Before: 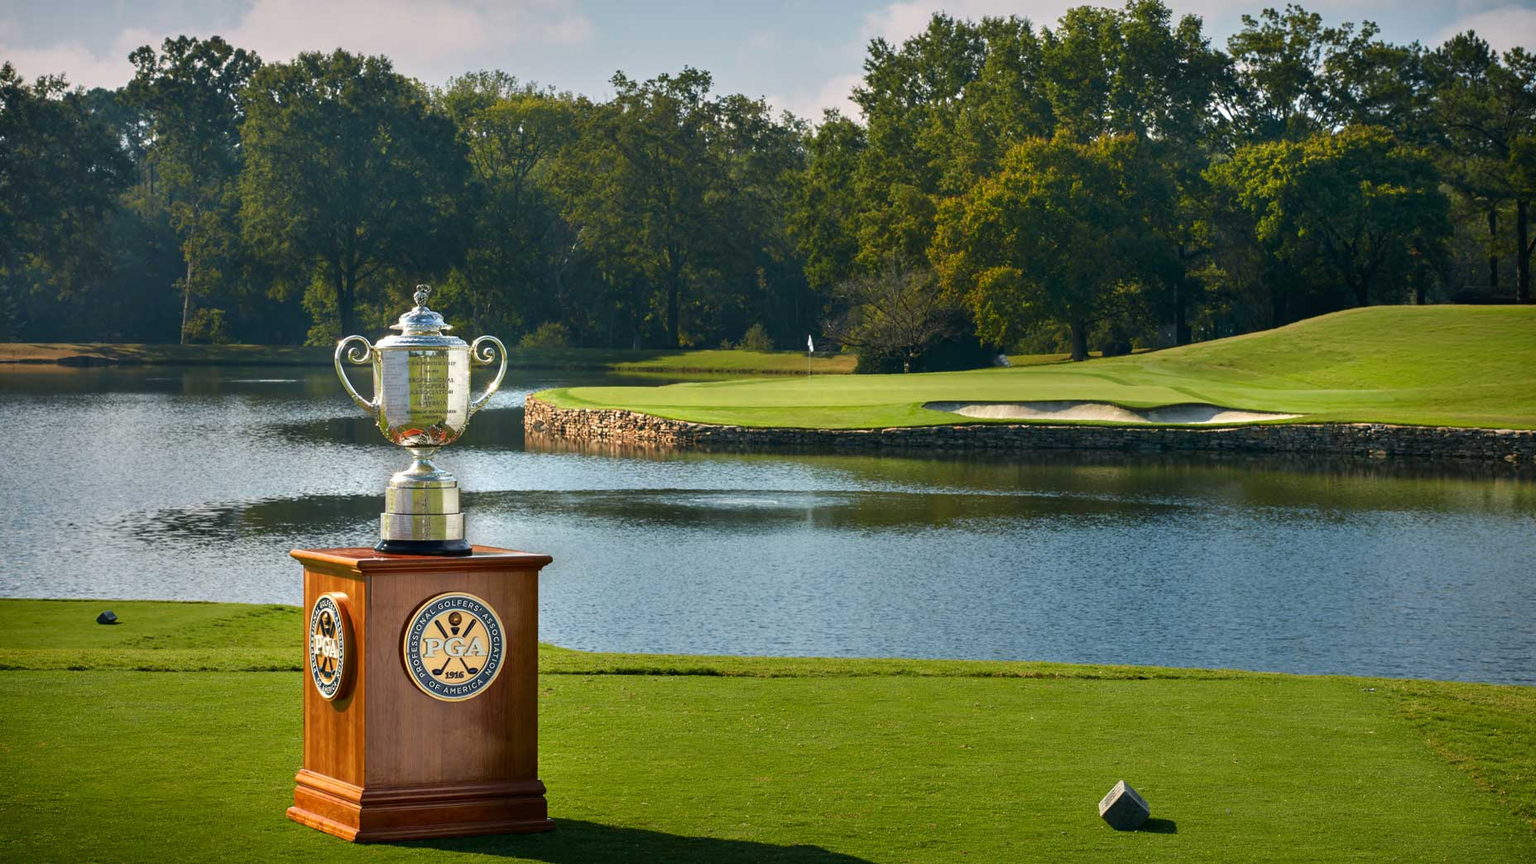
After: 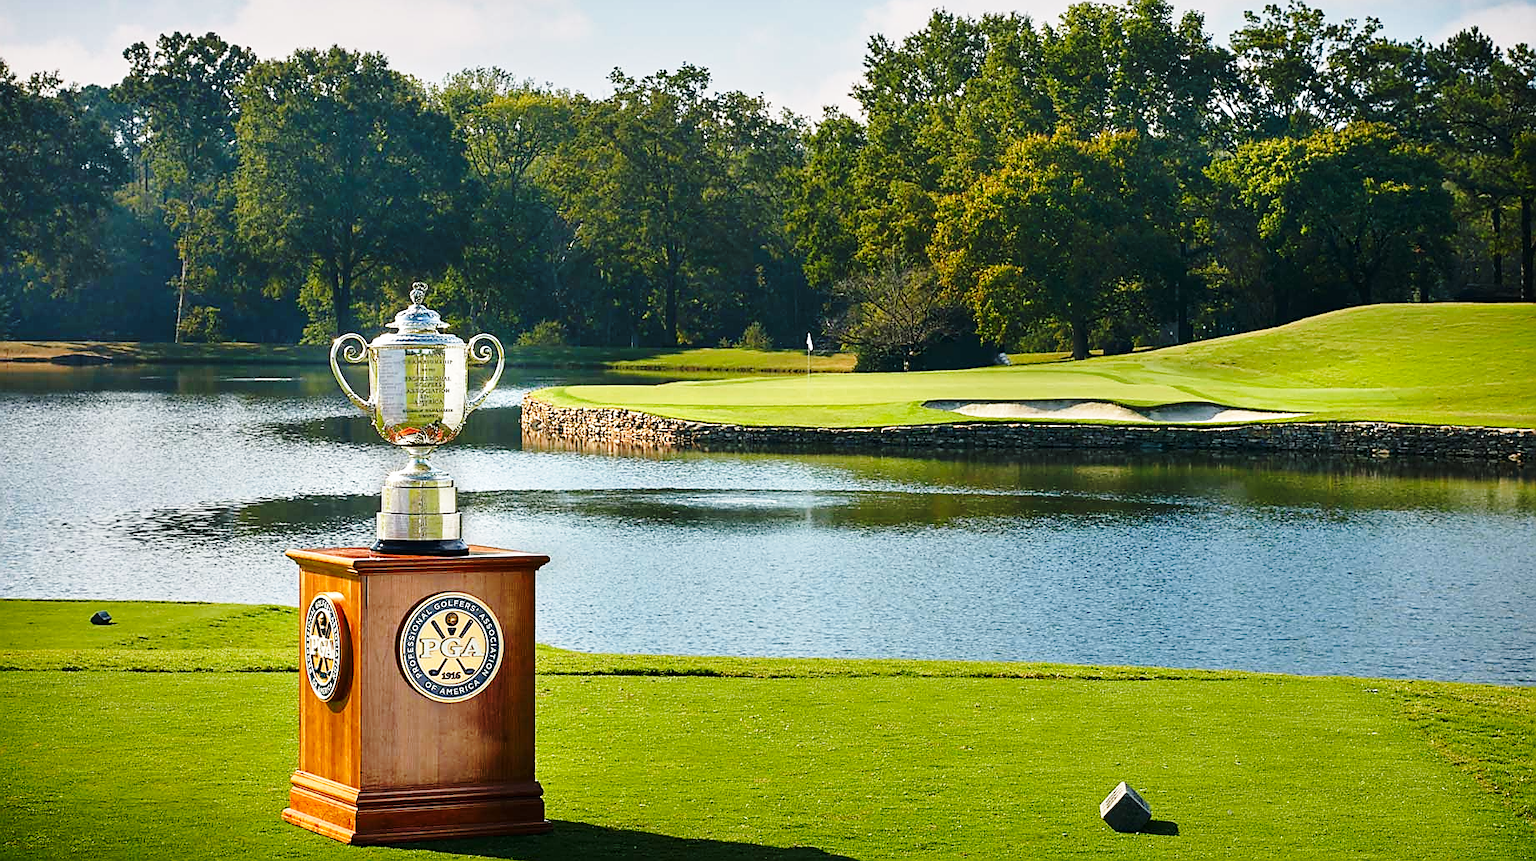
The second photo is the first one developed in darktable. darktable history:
crop: left 0.434%, top 0.485%, right 0.244%, bottom 0.386%
sharpen: radius 1.4, amount 1.25, threshold 0.7
base curve: curves: ch0 [(0, 0) (0.028, 0.03) (0.121, 0.232) (0.46, 0.748) (0.859, 0.968) (1, 1)], preserve colors none
